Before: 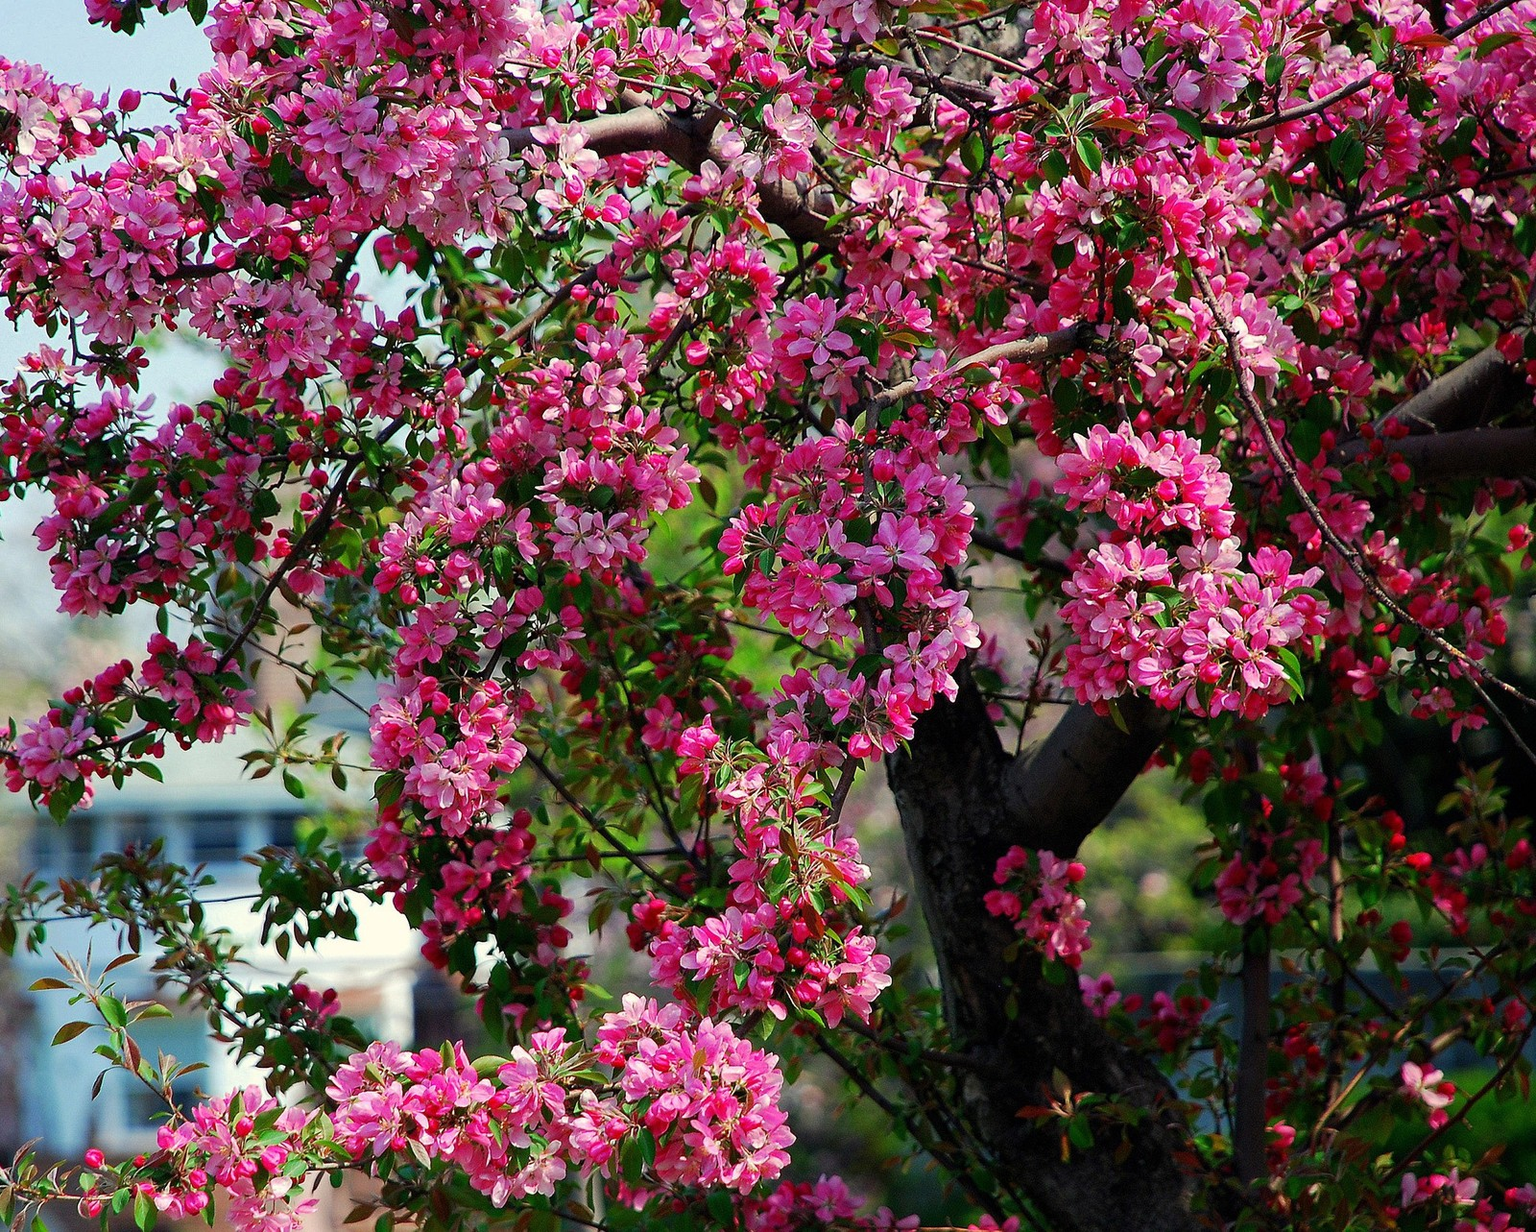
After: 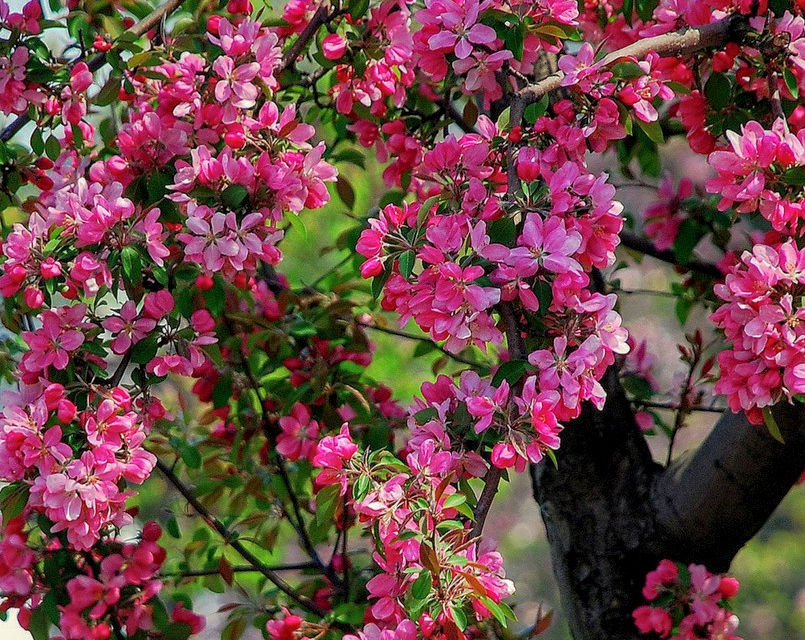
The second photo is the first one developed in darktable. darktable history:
local contrast: on, module defaults
crop: left 24.552%, top 25.054%, right 25.098%, bottom 25.004%
shadows and highlights: shadows color adjustment 99.13%, highlights color adjustment 0.01%
